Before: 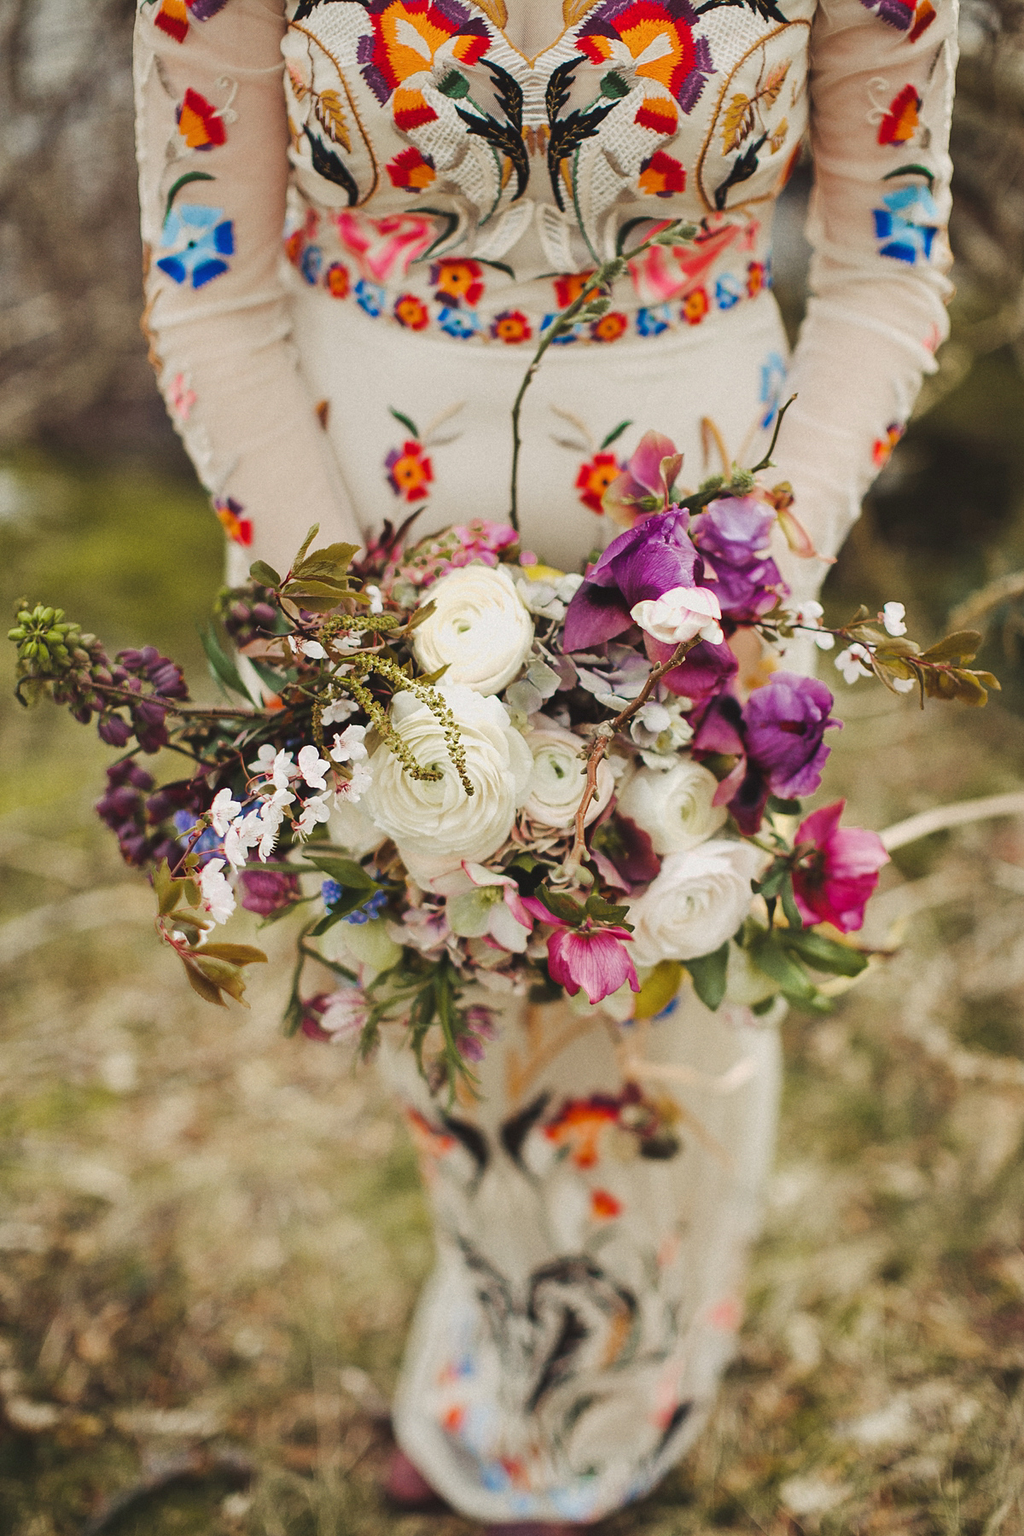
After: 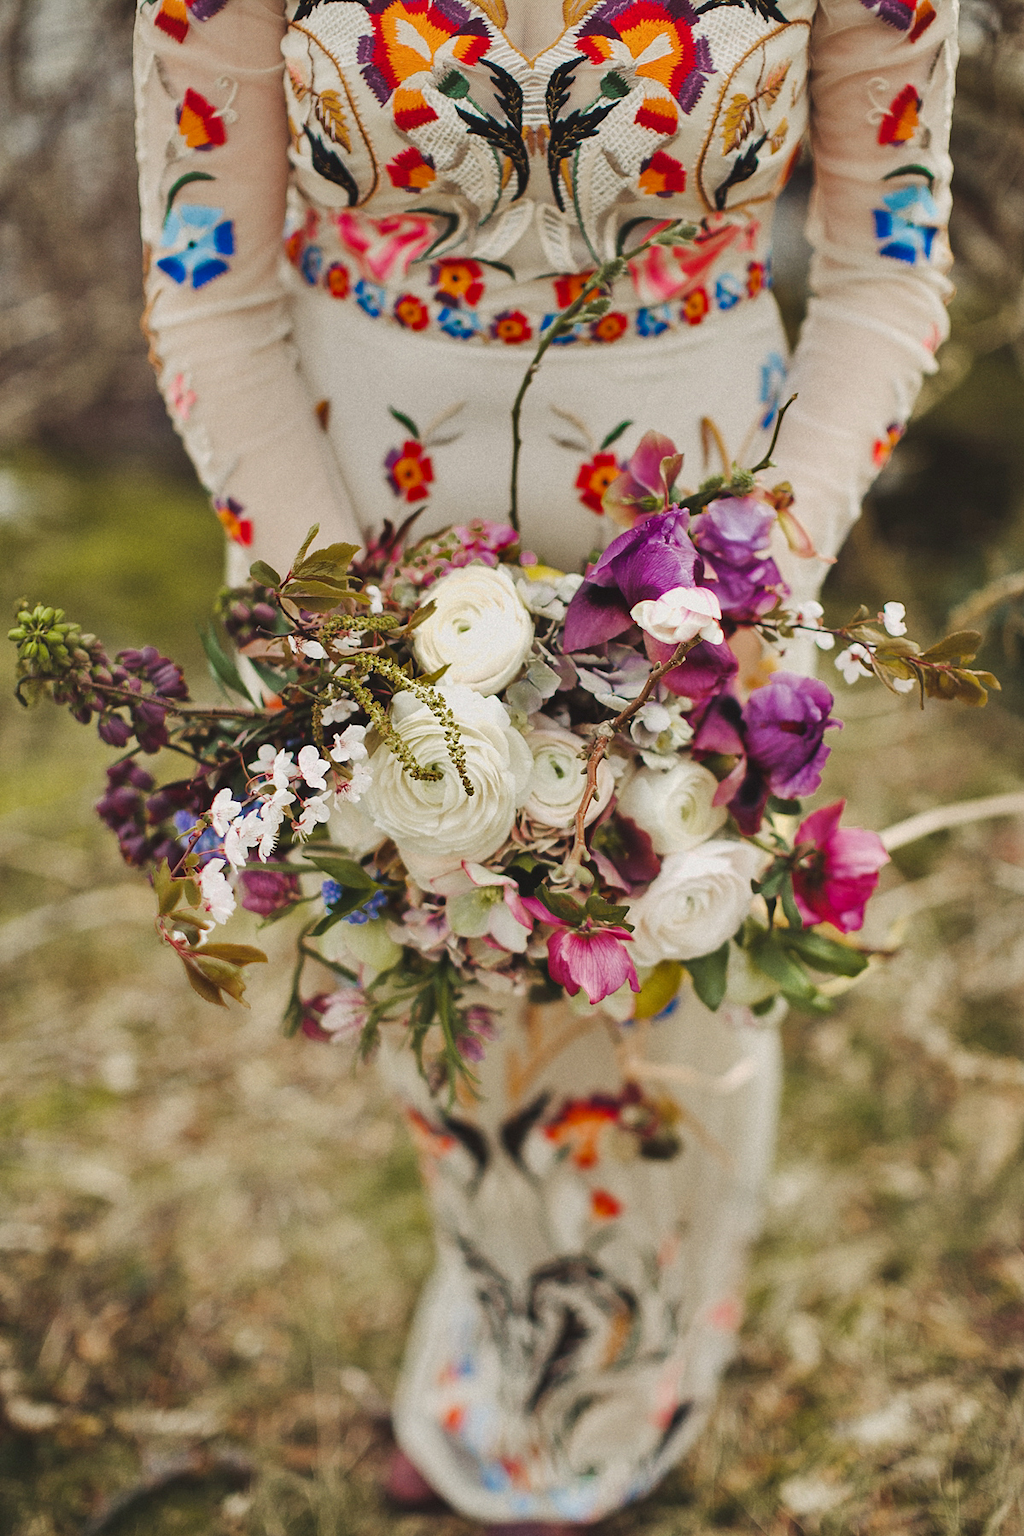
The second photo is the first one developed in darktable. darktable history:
shadows and highlights: shadows 24.56, highlights -77.6, soften with gaussian
